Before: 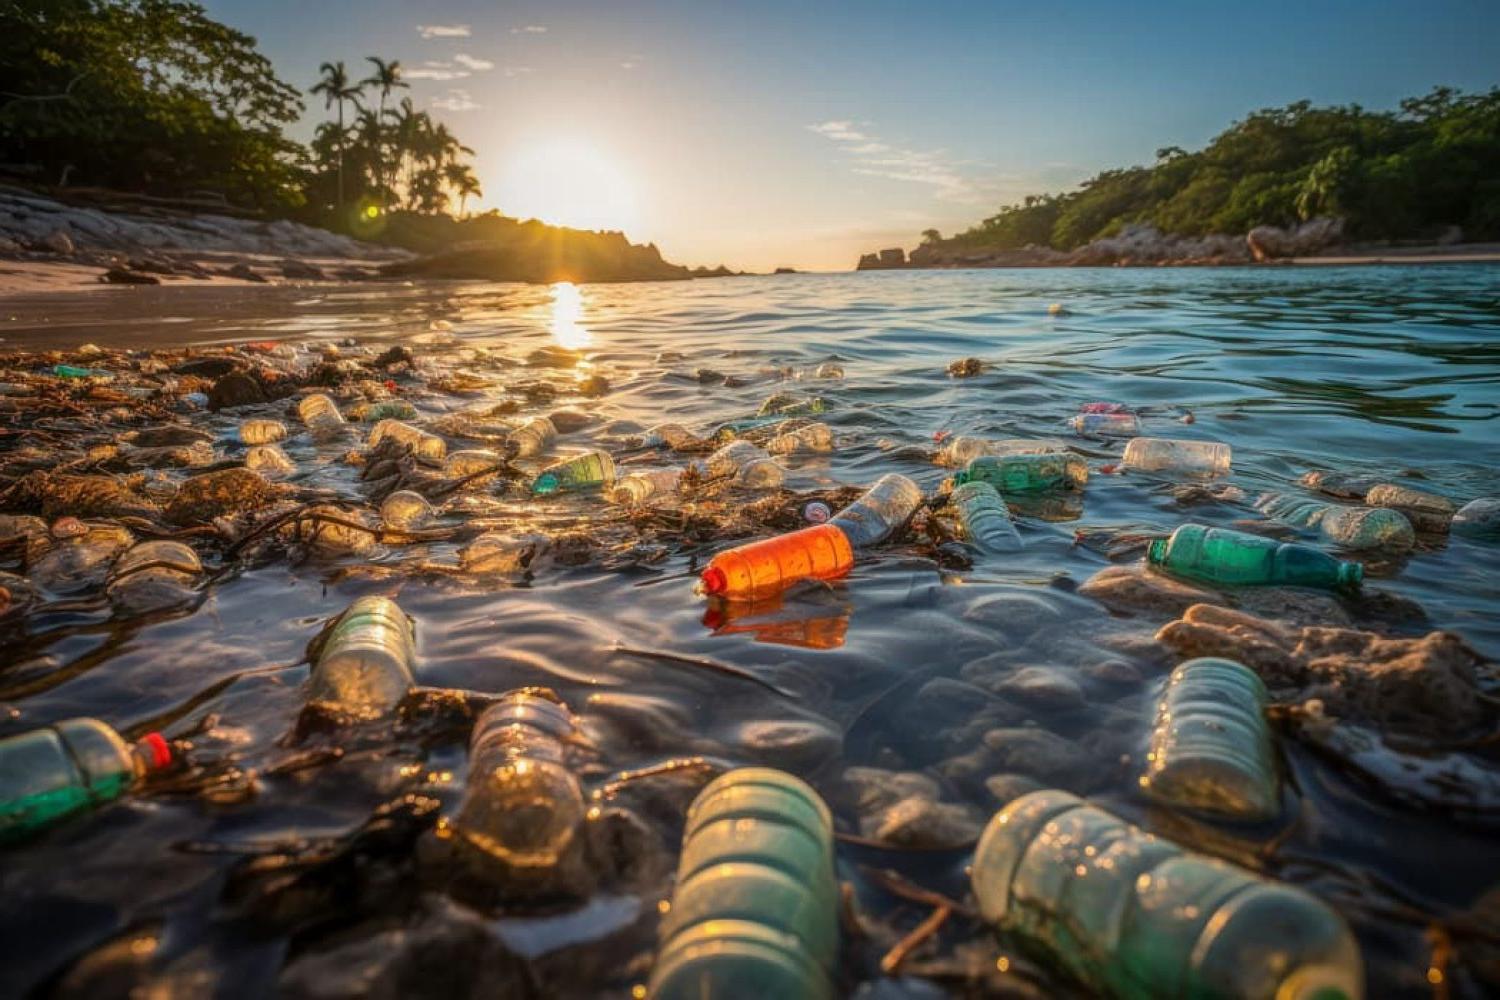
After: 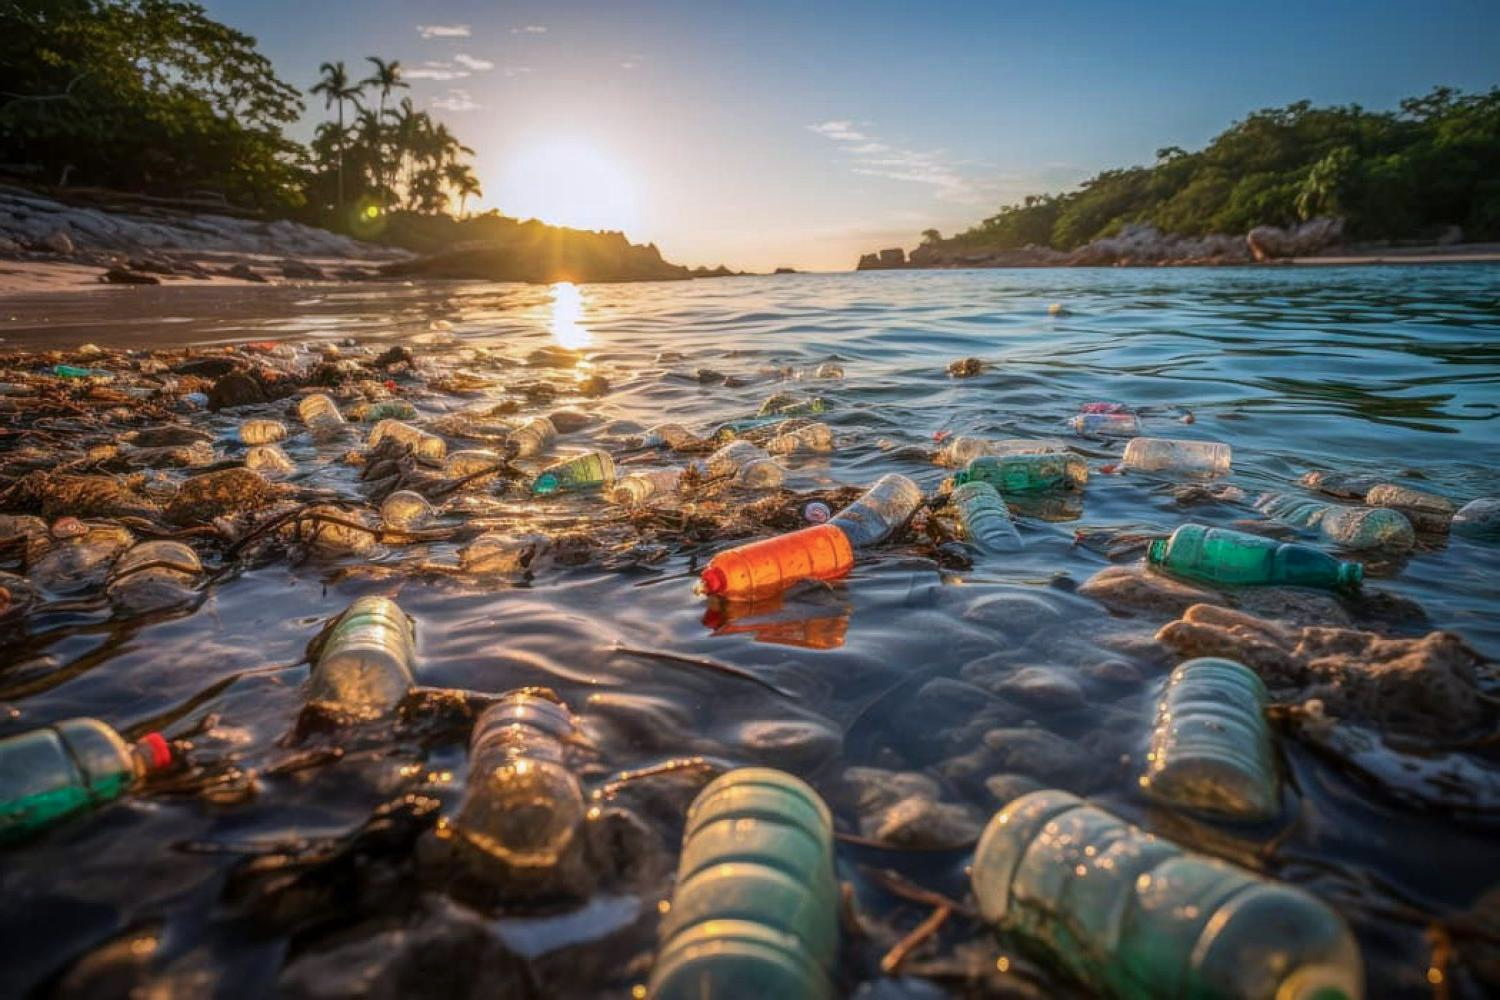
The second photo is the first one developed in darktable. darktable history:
color calibration: illuminant as shot in camera, x 0.358, y 0.373, temperature 4628.91 K, gamut compression 1.64
